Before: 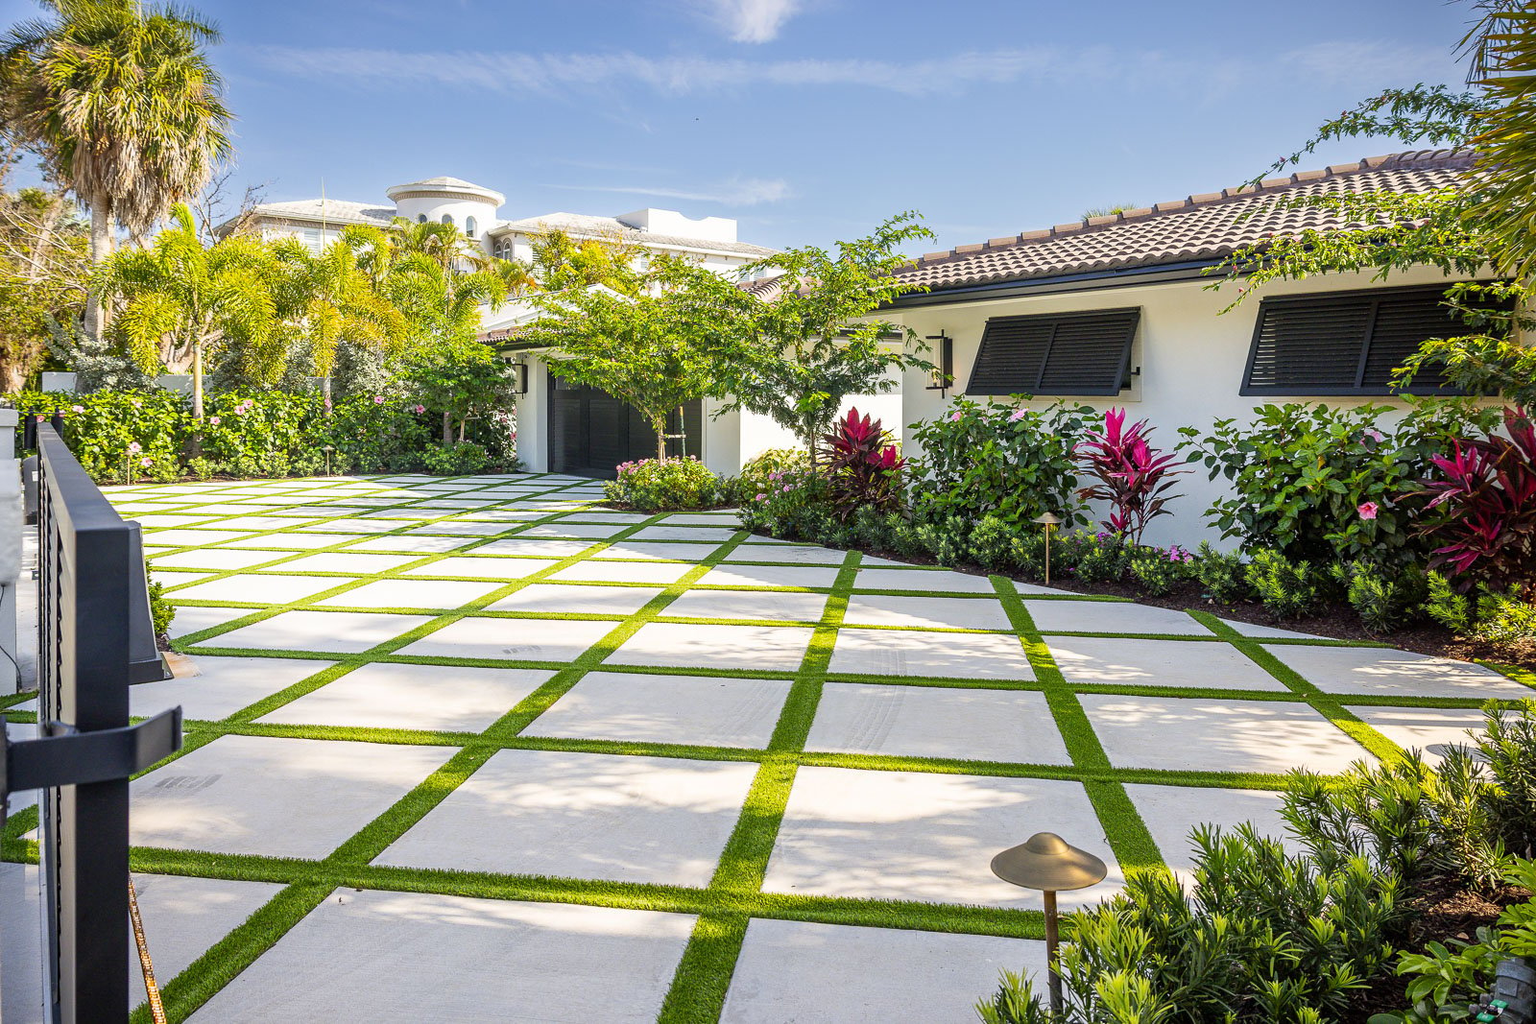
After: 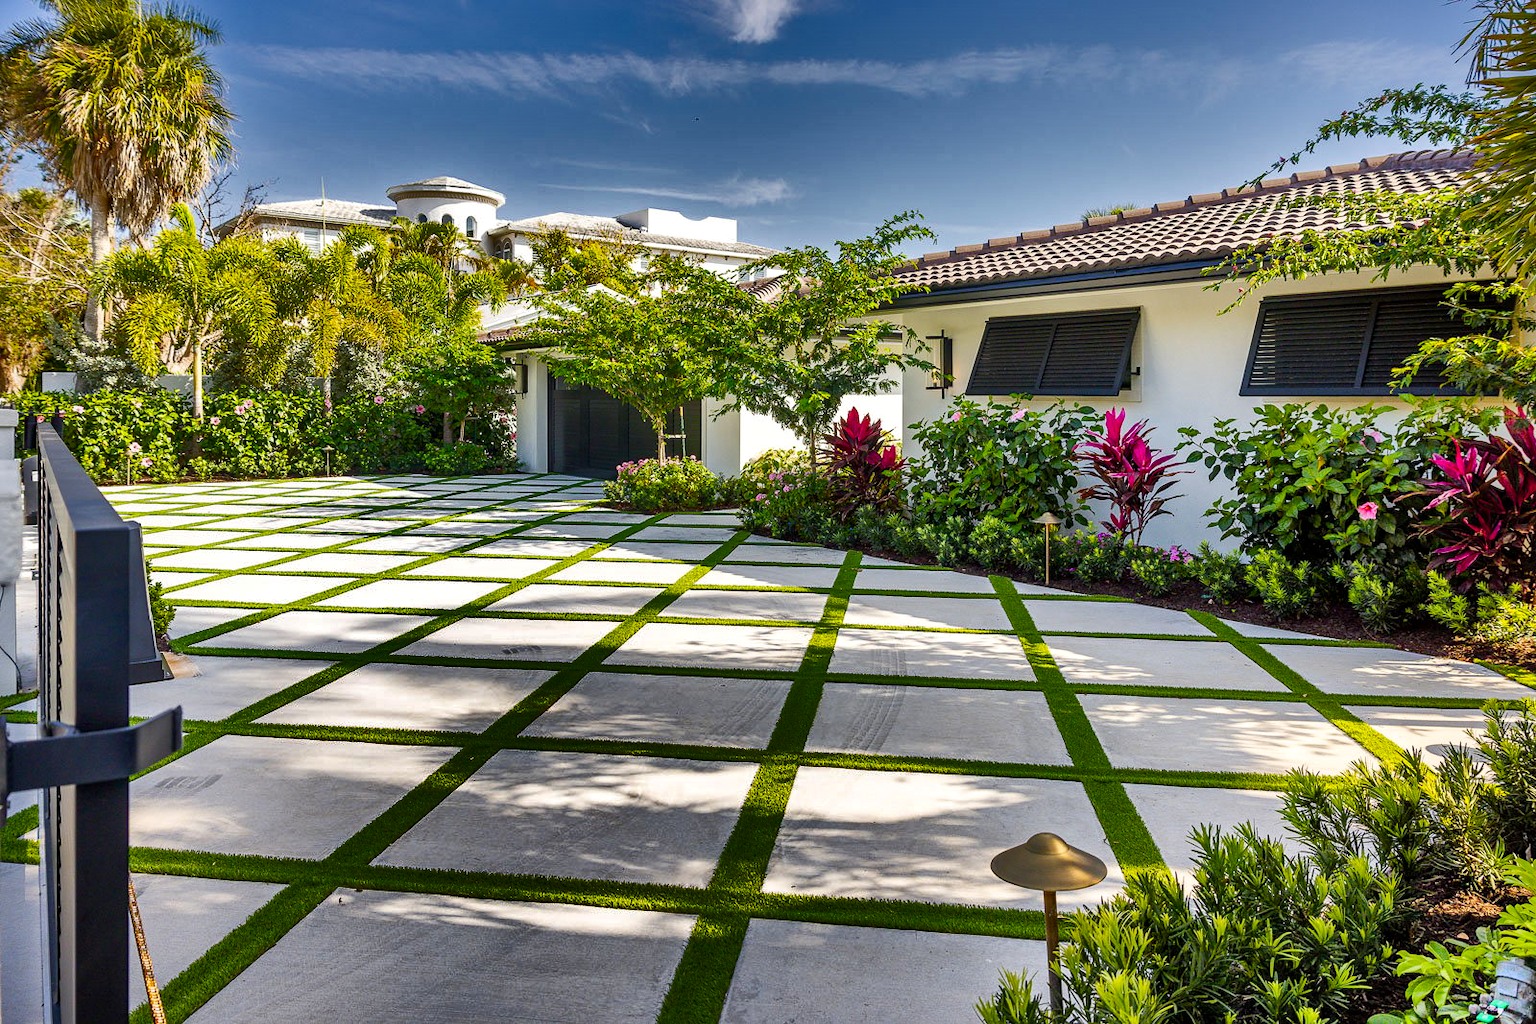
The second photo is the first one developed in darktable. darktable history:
shadows and highlights: radius 124.64, shadows 99.18, white point adjustment -2.97, highlights -99.28, soften with gaussian
local contrast: mode bilateral grid, contrast 21, coarseness 49, detail 119%, midtone range 0.2
color balance rgb: perceptual saturation grading › global saturation 34.576%, perceptual saturation grading › highlights -29.916%, perceptual saturation grading › shadows 34.763%, contrast 5.706%
